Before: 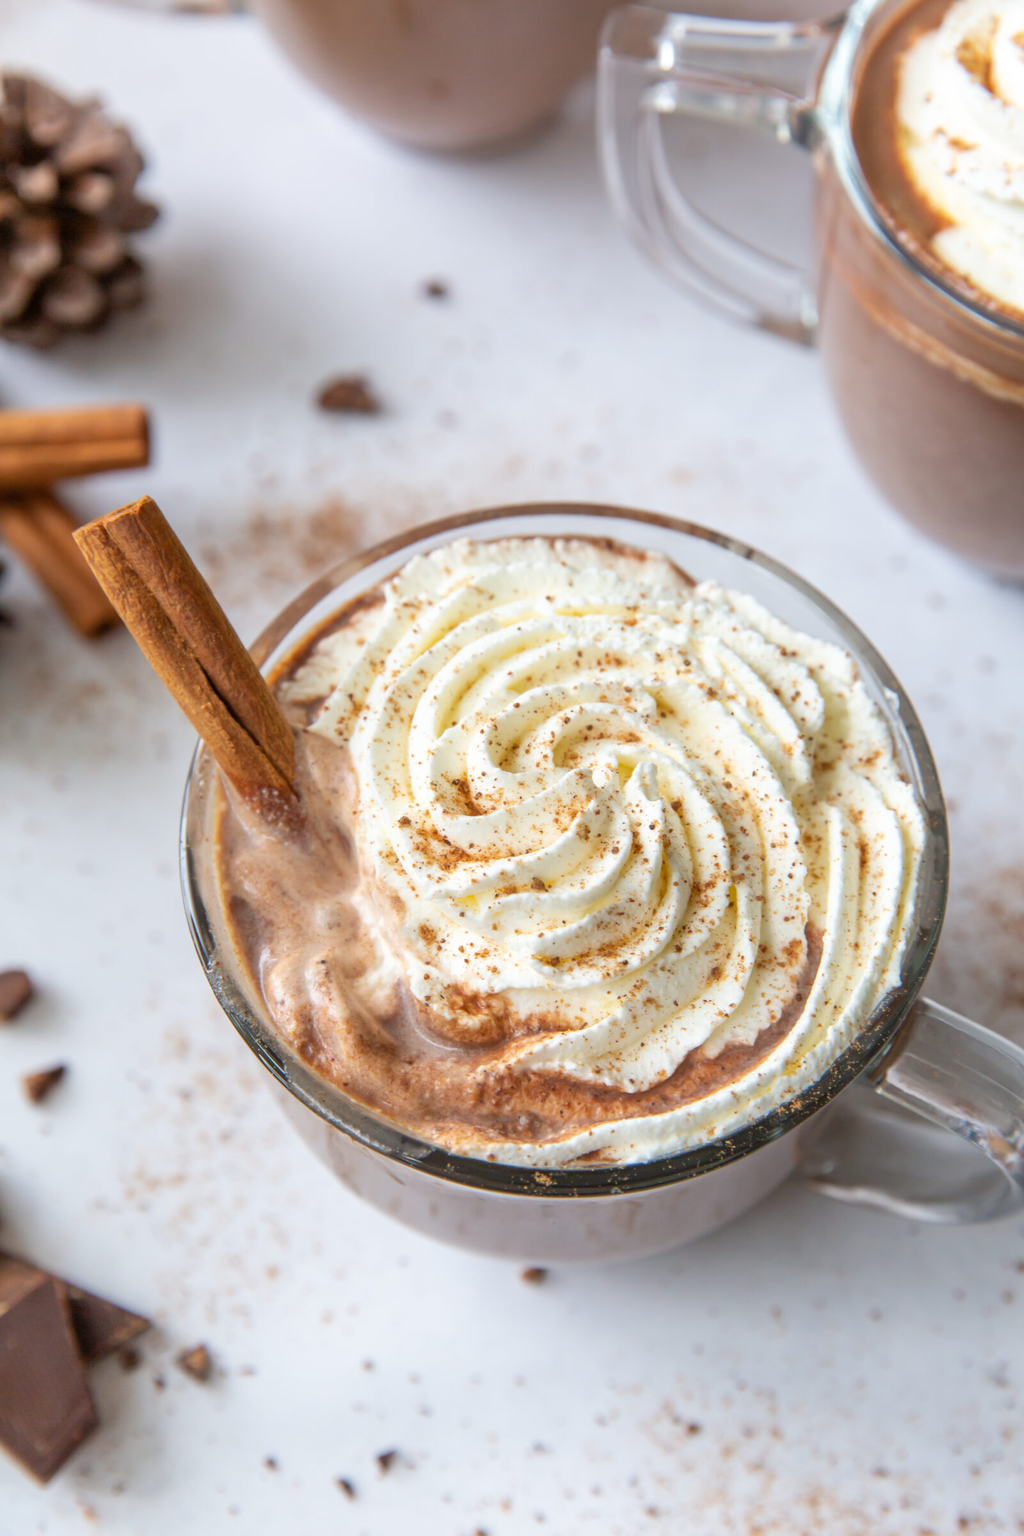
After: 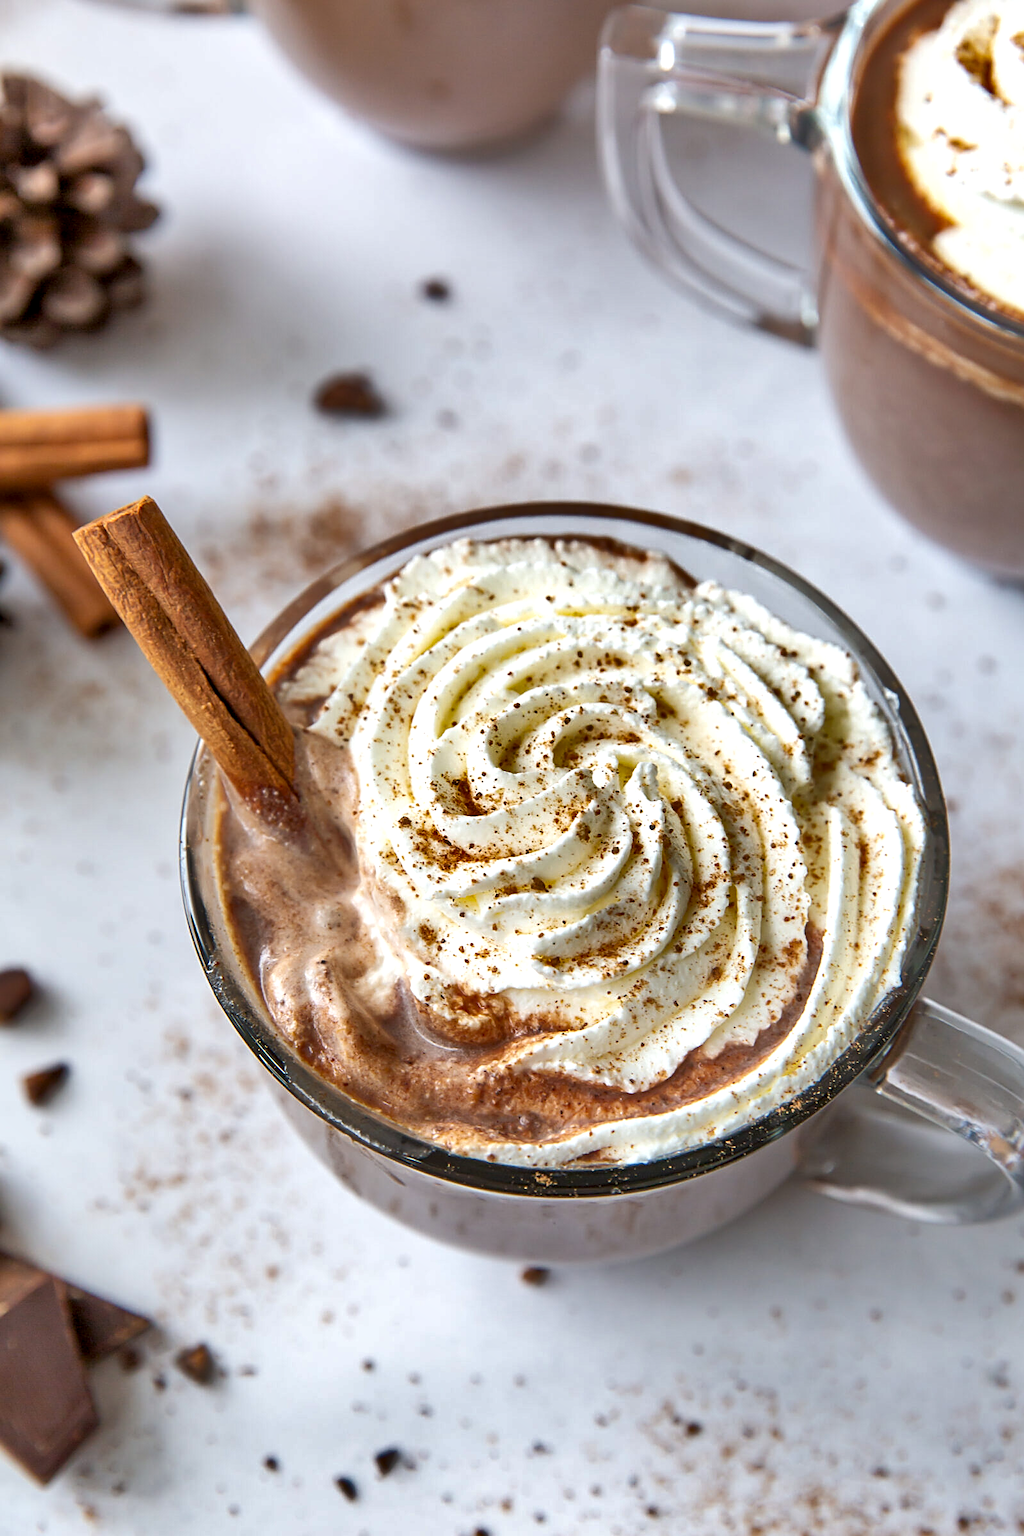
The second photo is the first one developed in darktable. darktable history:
shadows and highlights: radius 171.16, shadows 27, white point adjustment 3.13, highlights -67.95, soften with gaussian
contrast equalizer: octaves 7, y [[0.6 ×6], [0.55 ×6], [0 ×6], [0 ×6], [0 ×6]], mix 0.29
sharpen: amount 0.75
